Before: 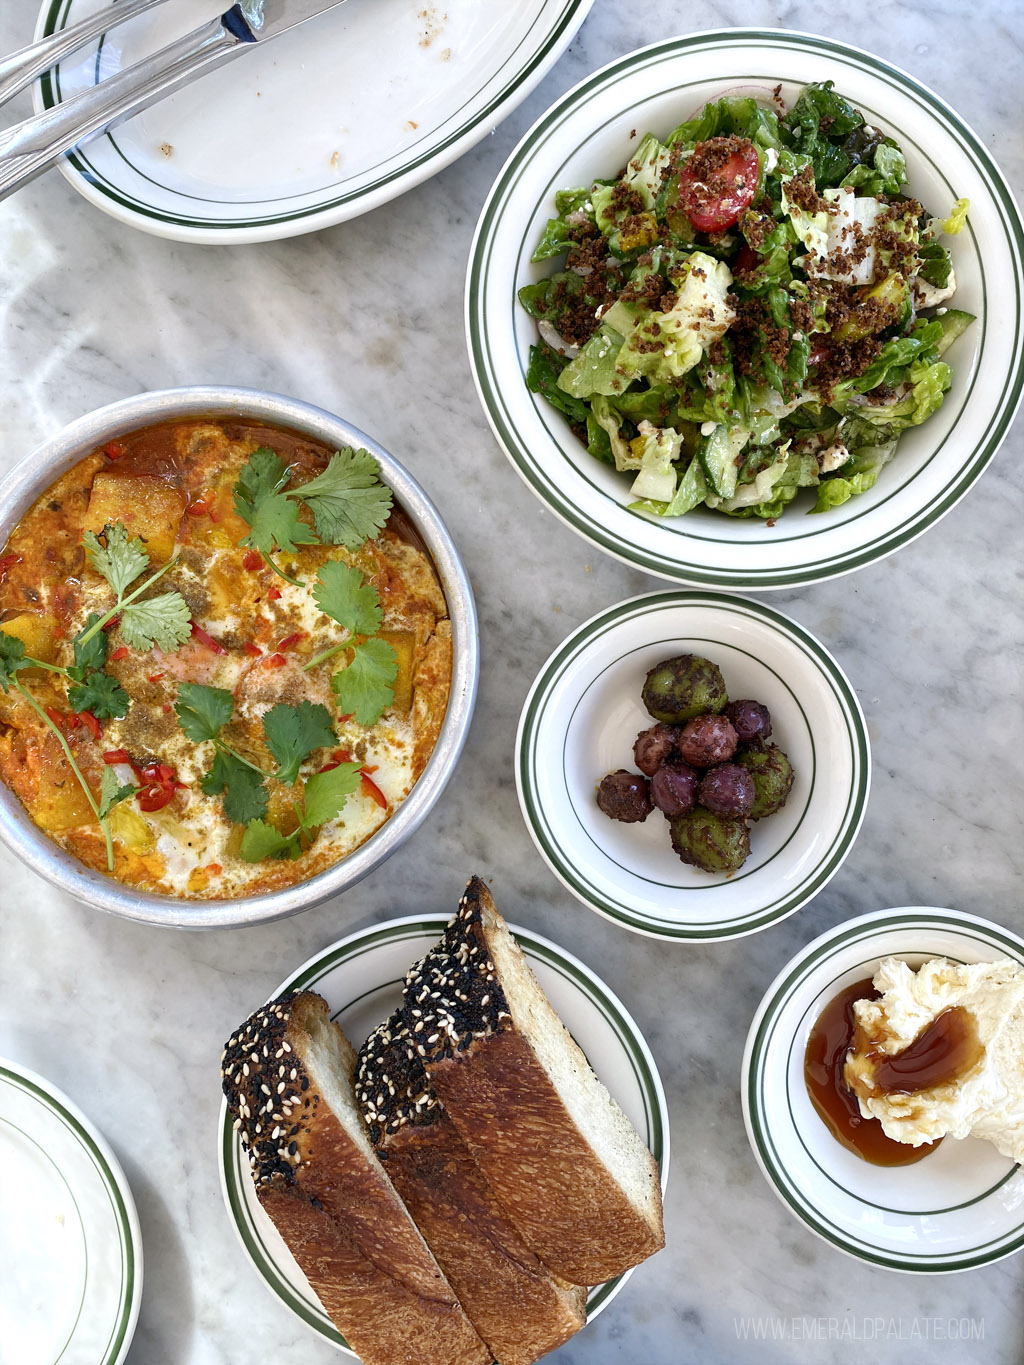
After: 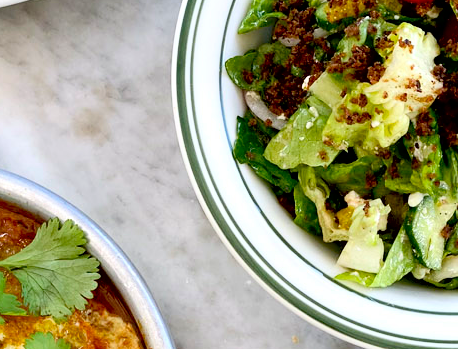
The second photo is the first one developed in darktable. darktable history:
crop: left 28.622%, top 16.817%, right 26.65%, bottom 57.599%
shadows and highlights: shadows 25.64, highlights -23.47
tone equalizer: on, module defaults
exposure: black level correction 0.014, compensate highlight preservation false
contrast brightness saturation: contrast 0.198, brightness 0.153, saturation 0.15
